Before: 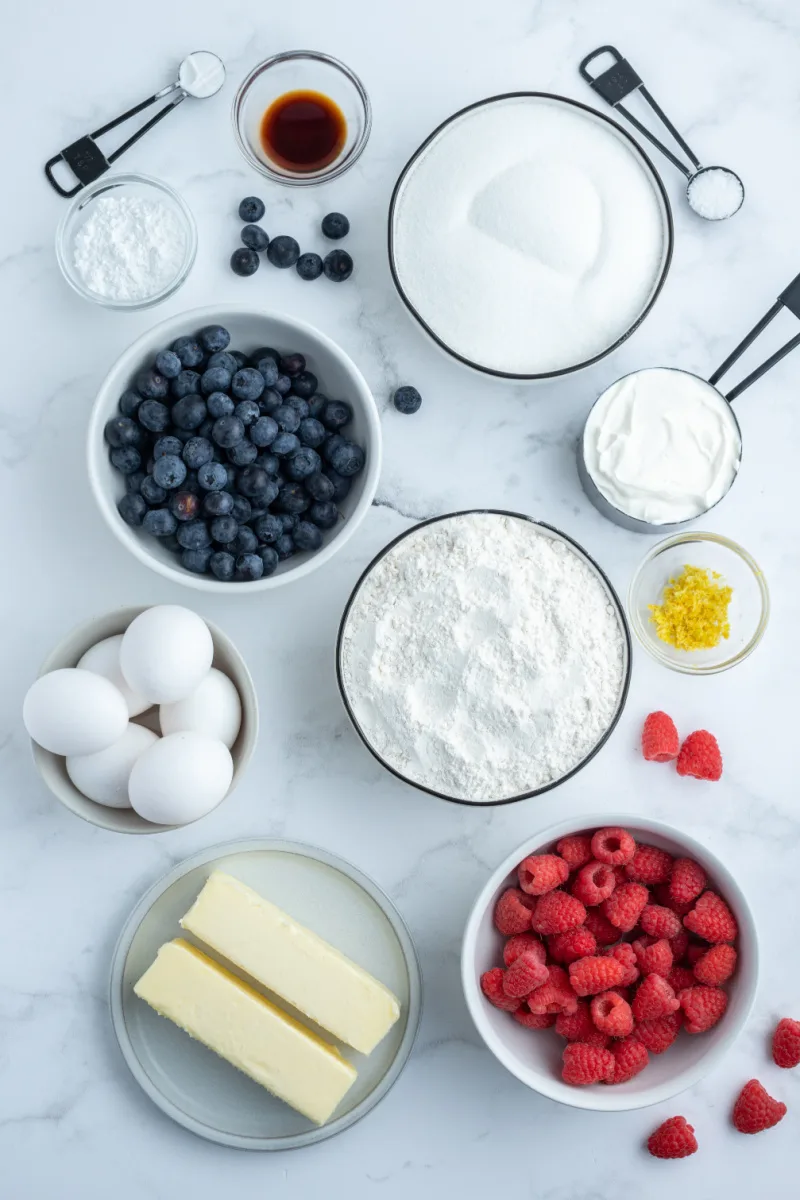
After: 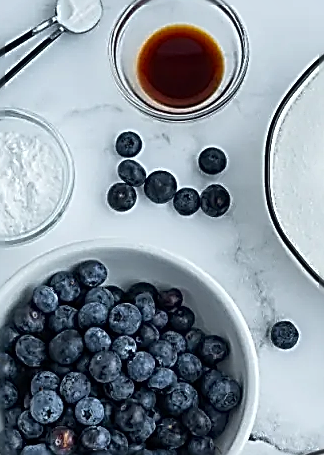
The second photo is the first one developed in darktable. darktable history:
shadows and highlights: low approximation 0.01, soften with gaussian
crop: left 15.452%, top 5.459%, right 43.956%, bottom 56.62%
exposure: compensate highlight preservation false
sharpen: amount 2
